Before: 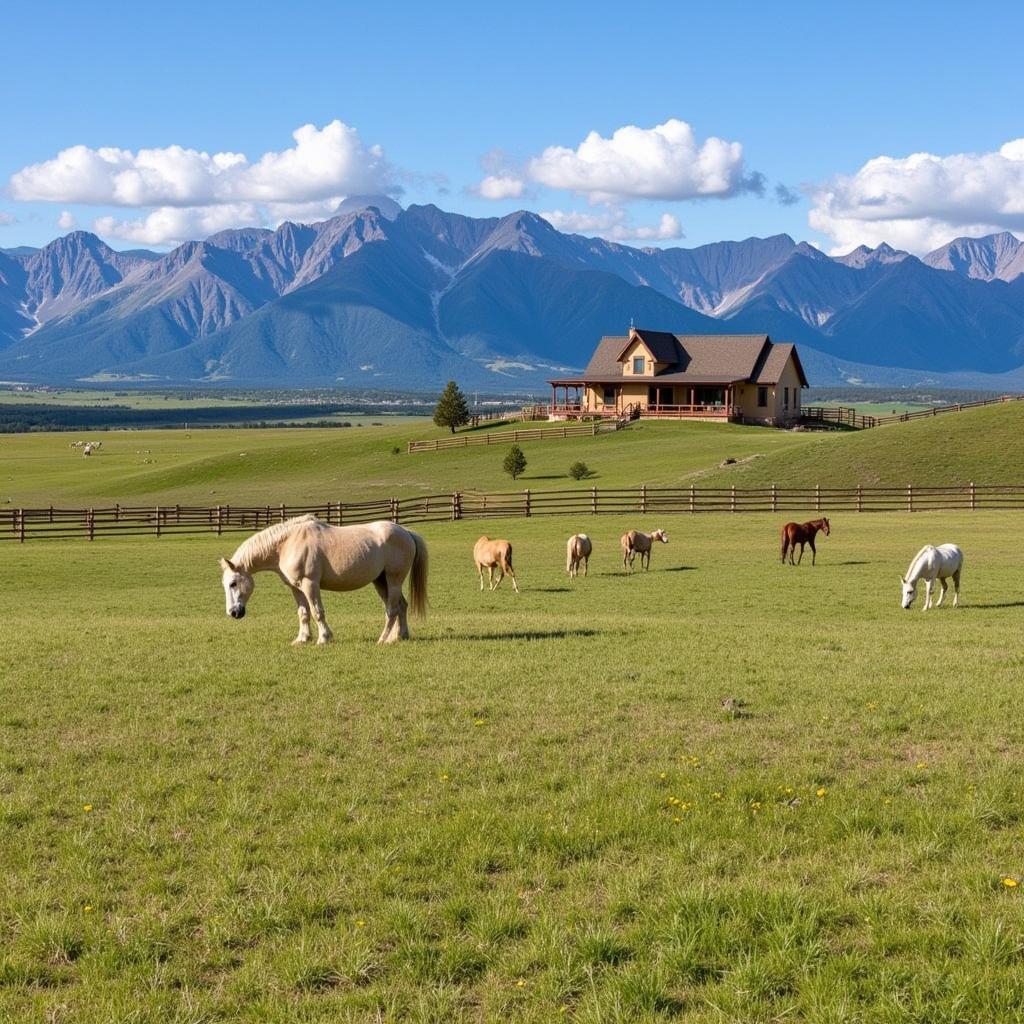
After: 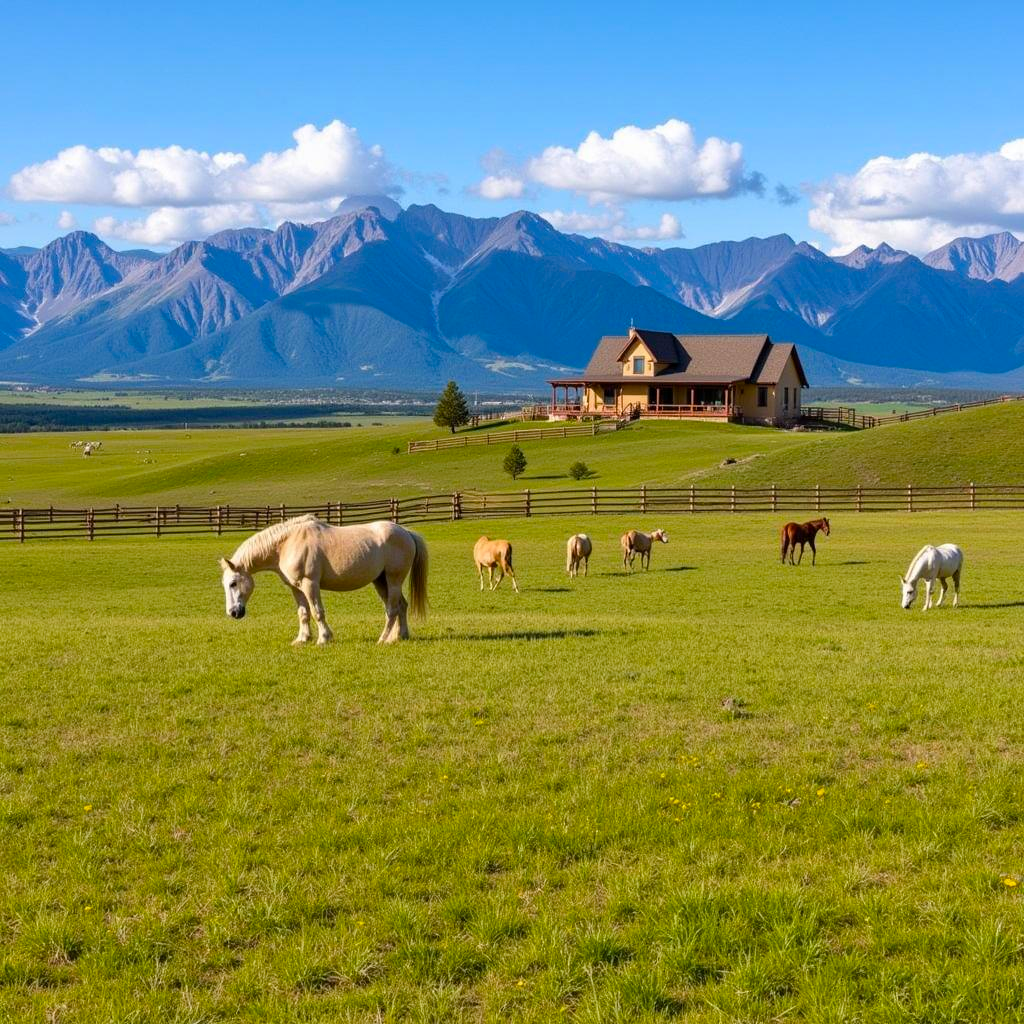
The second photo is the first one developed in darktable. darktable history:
color balance rgb: perceptual saturation grading › global saturation 30.57%
